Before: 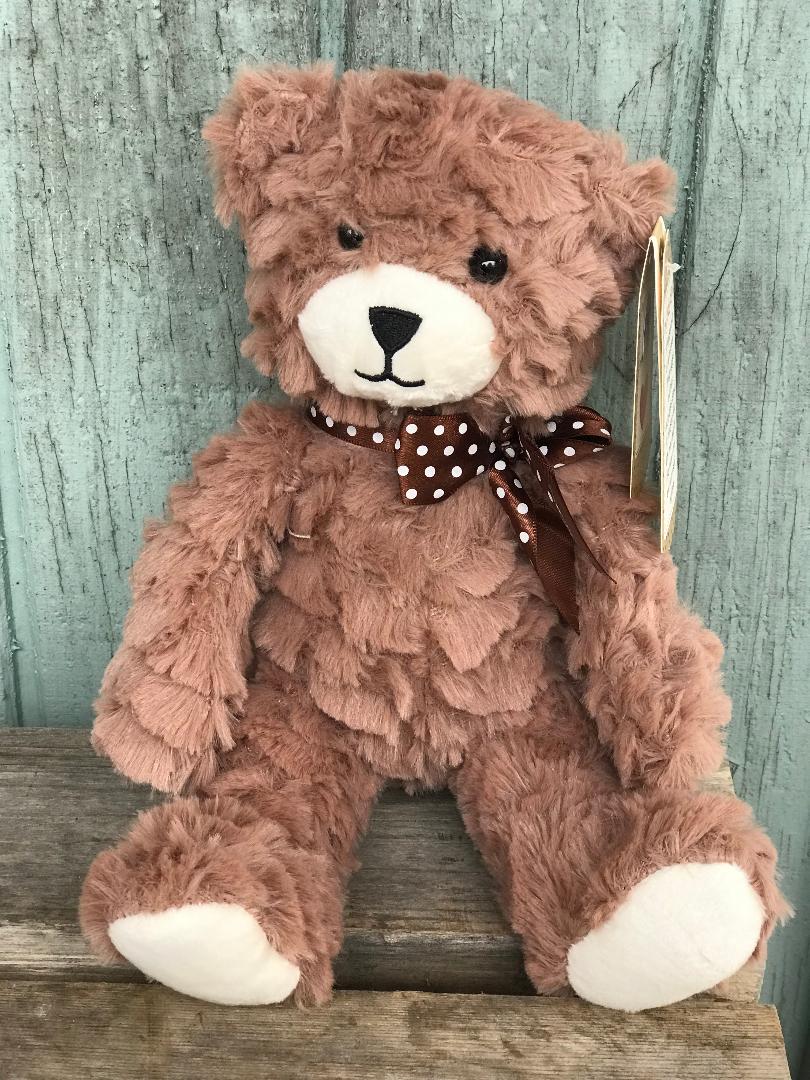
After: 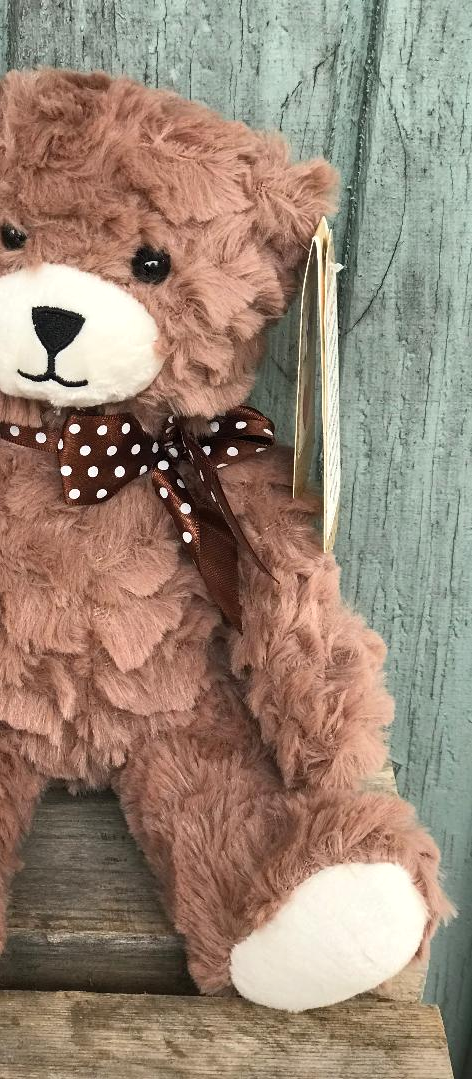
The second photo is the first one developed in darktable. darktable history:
shadows and highlights: shadows 12.43, white point adjustment 1.27, soften with gaussian
crop: left 41.609%
